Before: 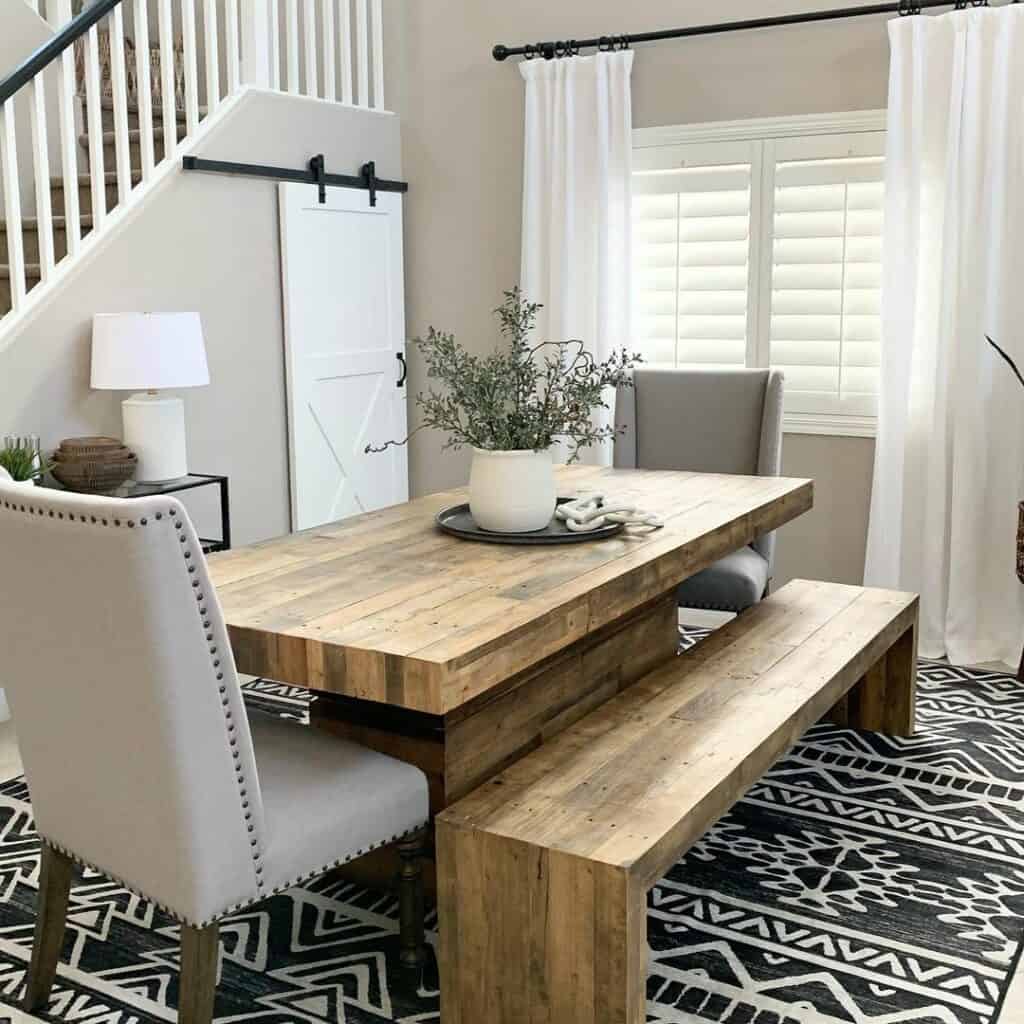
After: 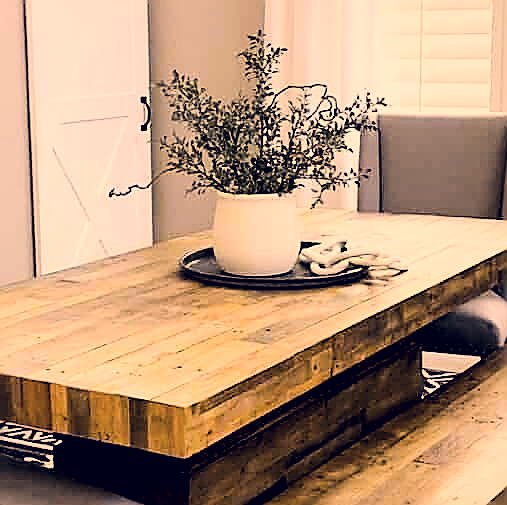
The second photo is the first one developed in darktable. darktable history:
color balance rgb: highlights gain › chroma 1.348%, highlights gain › hue 57.21°, linear chroma grading › mid-tones 7.798%, perceptual saturation grading › global saturation 74.01%, perceptual saturation grading › shadows -29.974%
tone equalizer: -8 EV -1.06 EV, -7 EV -1.04 EV, -6 EV -0.843 EV, -5 EV -0.568 EV, -3 EV 0.609 EV, -2 EV 0.863 EV, -1 EV 1 EV, +0 EV 1.08 EV, edges refinement/feathering 500, mask exposure compensation -1.57 EV, preserve details no
filmic rgb: black relative exposure -7.65 EV, white relative exposure 4.56 EV, hardness 3.61
sharpen: radius 1.415, amount 1.246, threshold 0.654
local contrast: mode bilateral grid, contrast 25, coarseness 60, detail 151%, midtone range 0.2
crop: left 25.029%, top 25.083%, right 25.442%, bottom 25.533%
color correction: highlights a* 20.19, highlights b* 26.95, shadows a* 3.37, shadows b* -17.2, saturation 0.76
